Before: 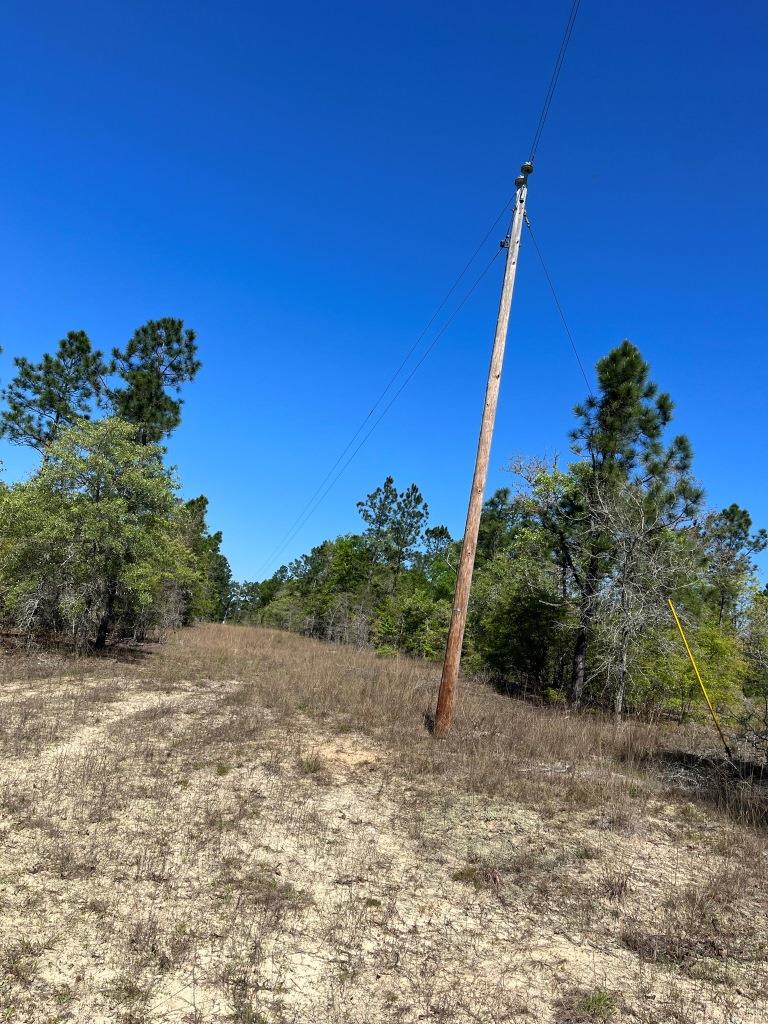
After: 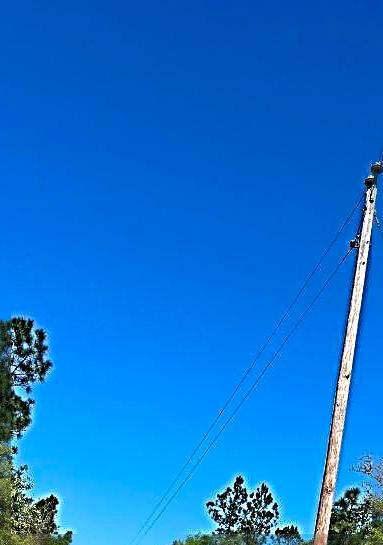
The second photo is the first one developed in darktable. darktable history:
crop: left 19.553%, right 30.491%, bottom 46.712%
sharpen: radius 4.008, amount 1.988
